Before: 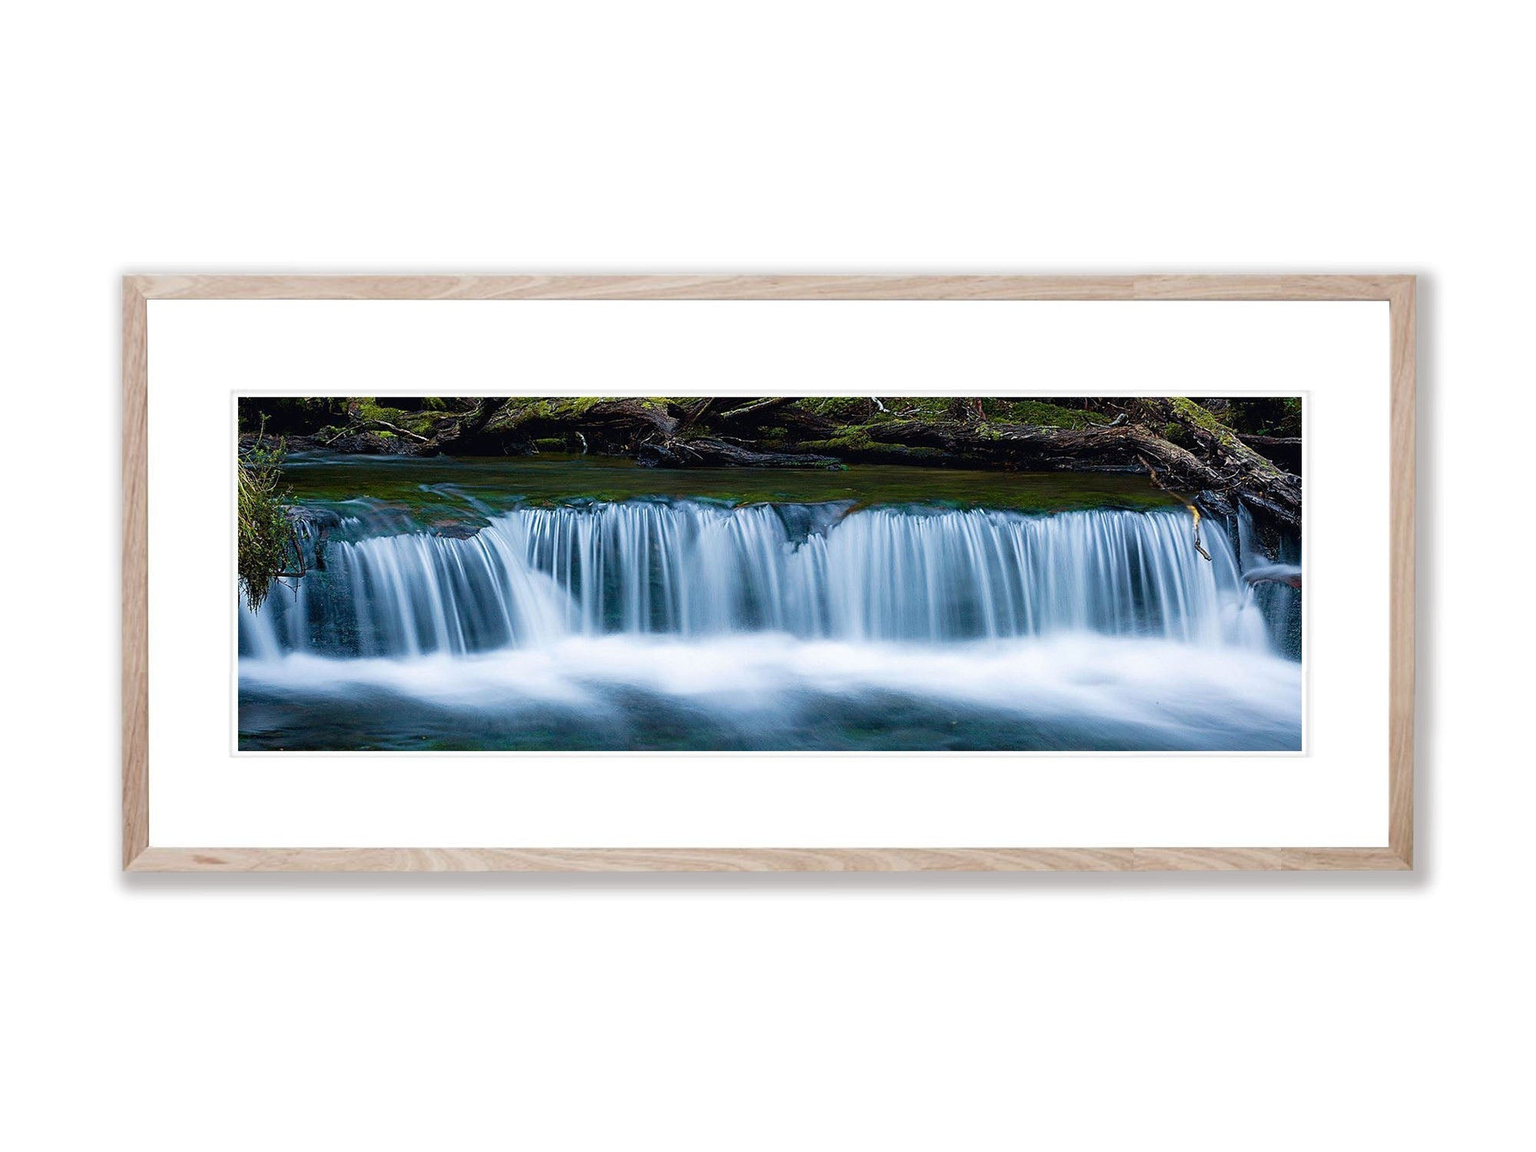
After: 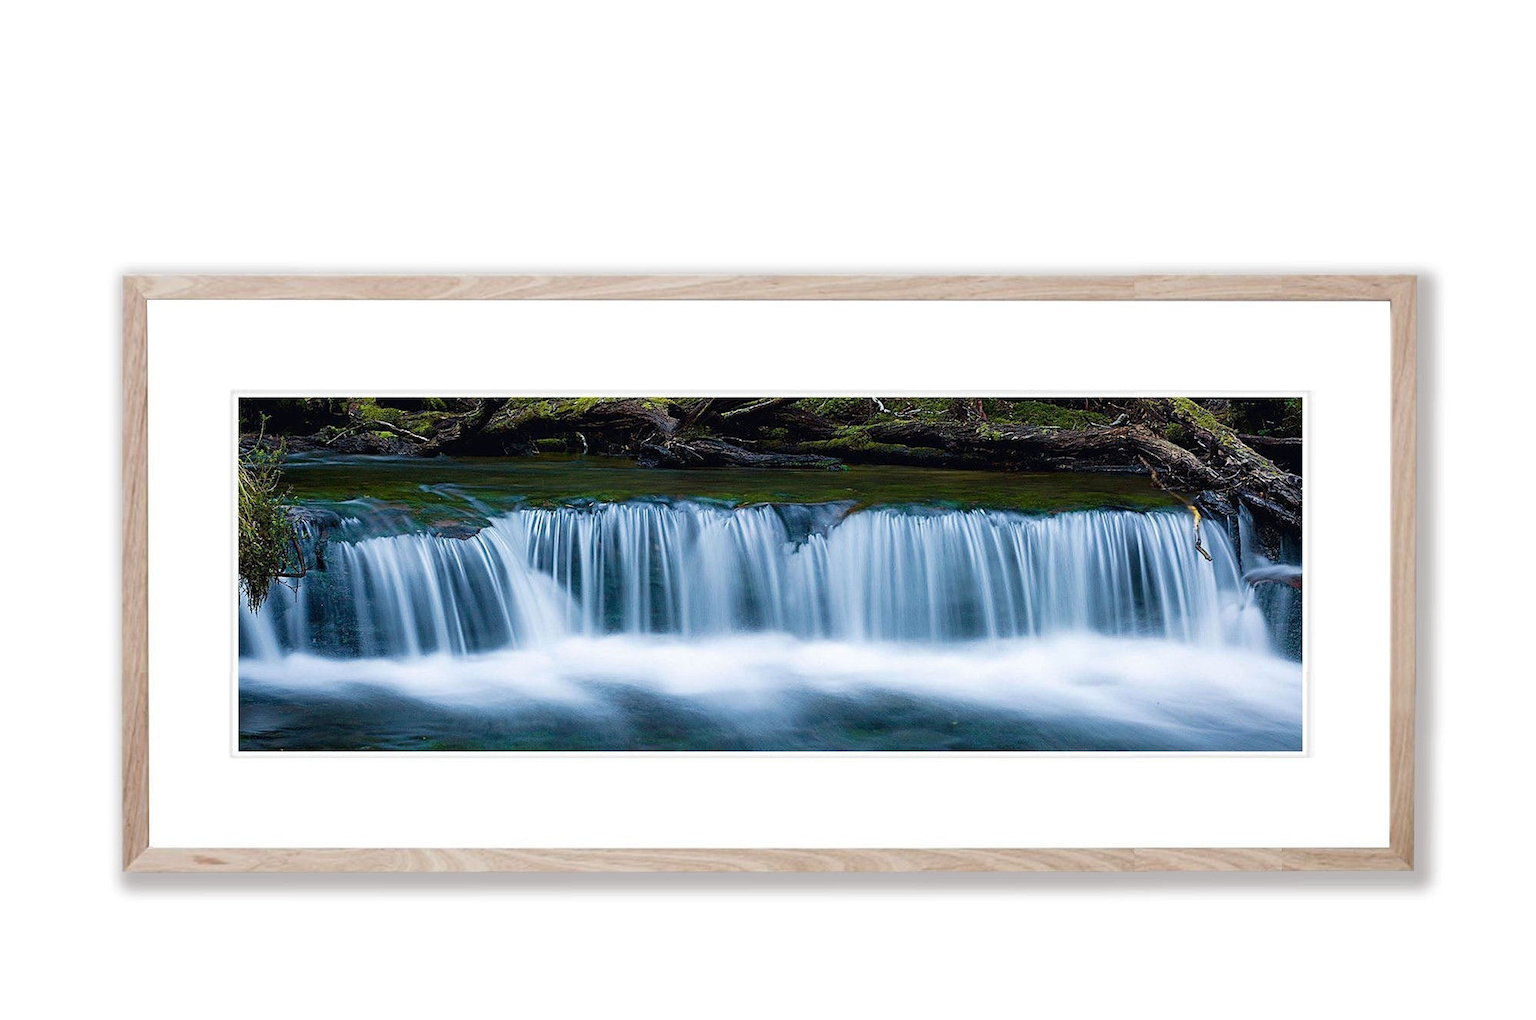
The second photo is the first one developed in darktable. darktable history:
crop and rotate: top 0%, bottom 11.441%
